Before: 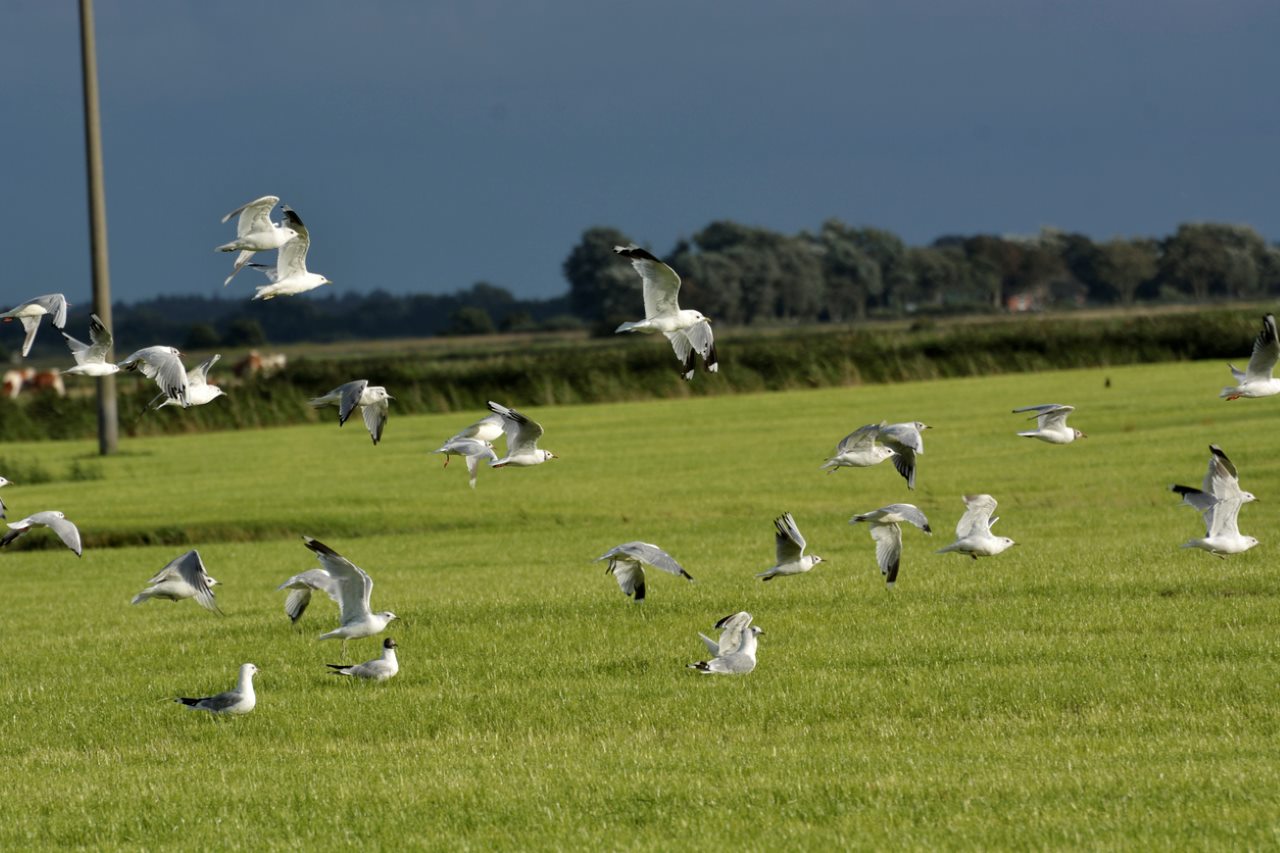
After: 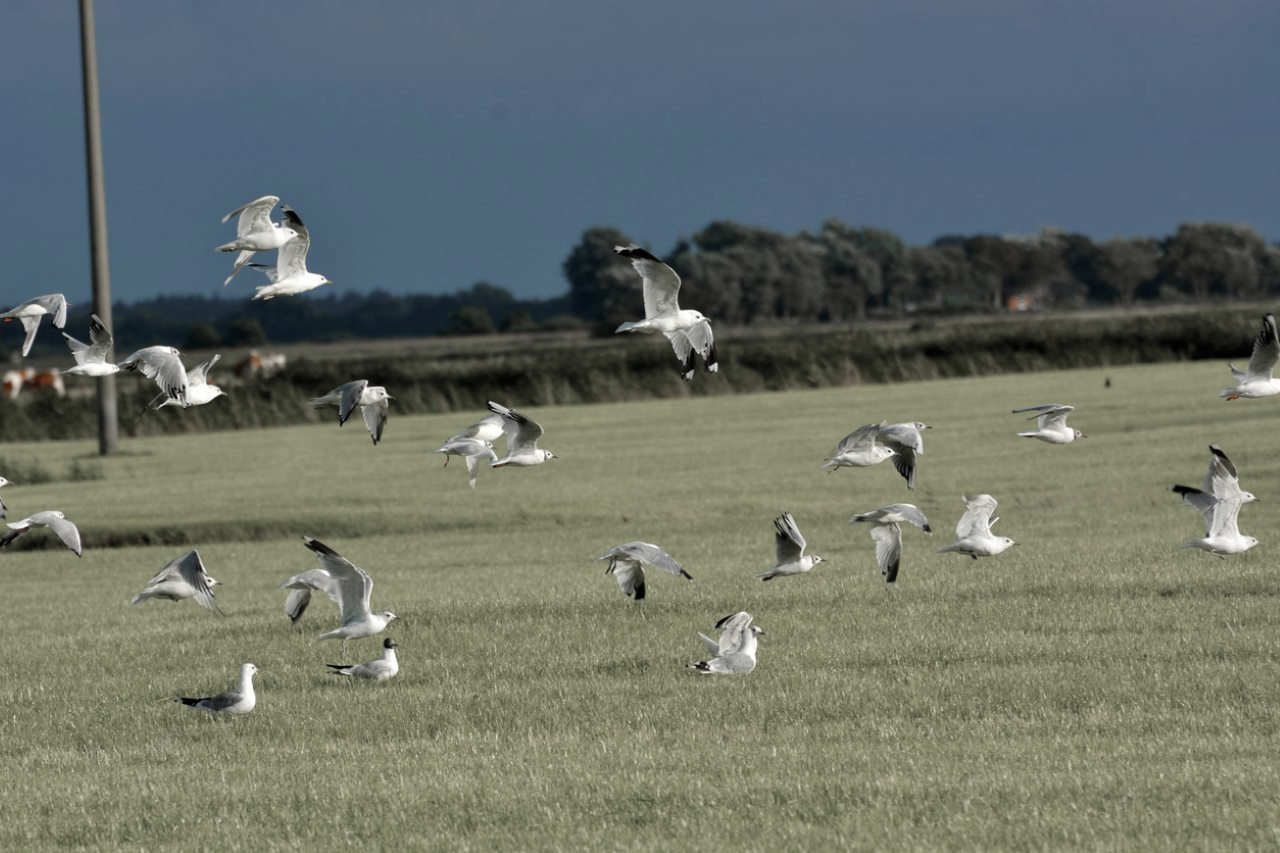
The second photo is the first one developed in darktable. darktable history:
contrast brightness saturation: saturation -0.05
color zones: curves: ch1 [(0, 0.708) (0.088, 0.648) (0.245, 0.187) (0.429, 0.326) (0.571, 0.498) (0.714, 0.5) (0.857, 0.5) (1, 0.708)]
white balance: red 1, blue 1
